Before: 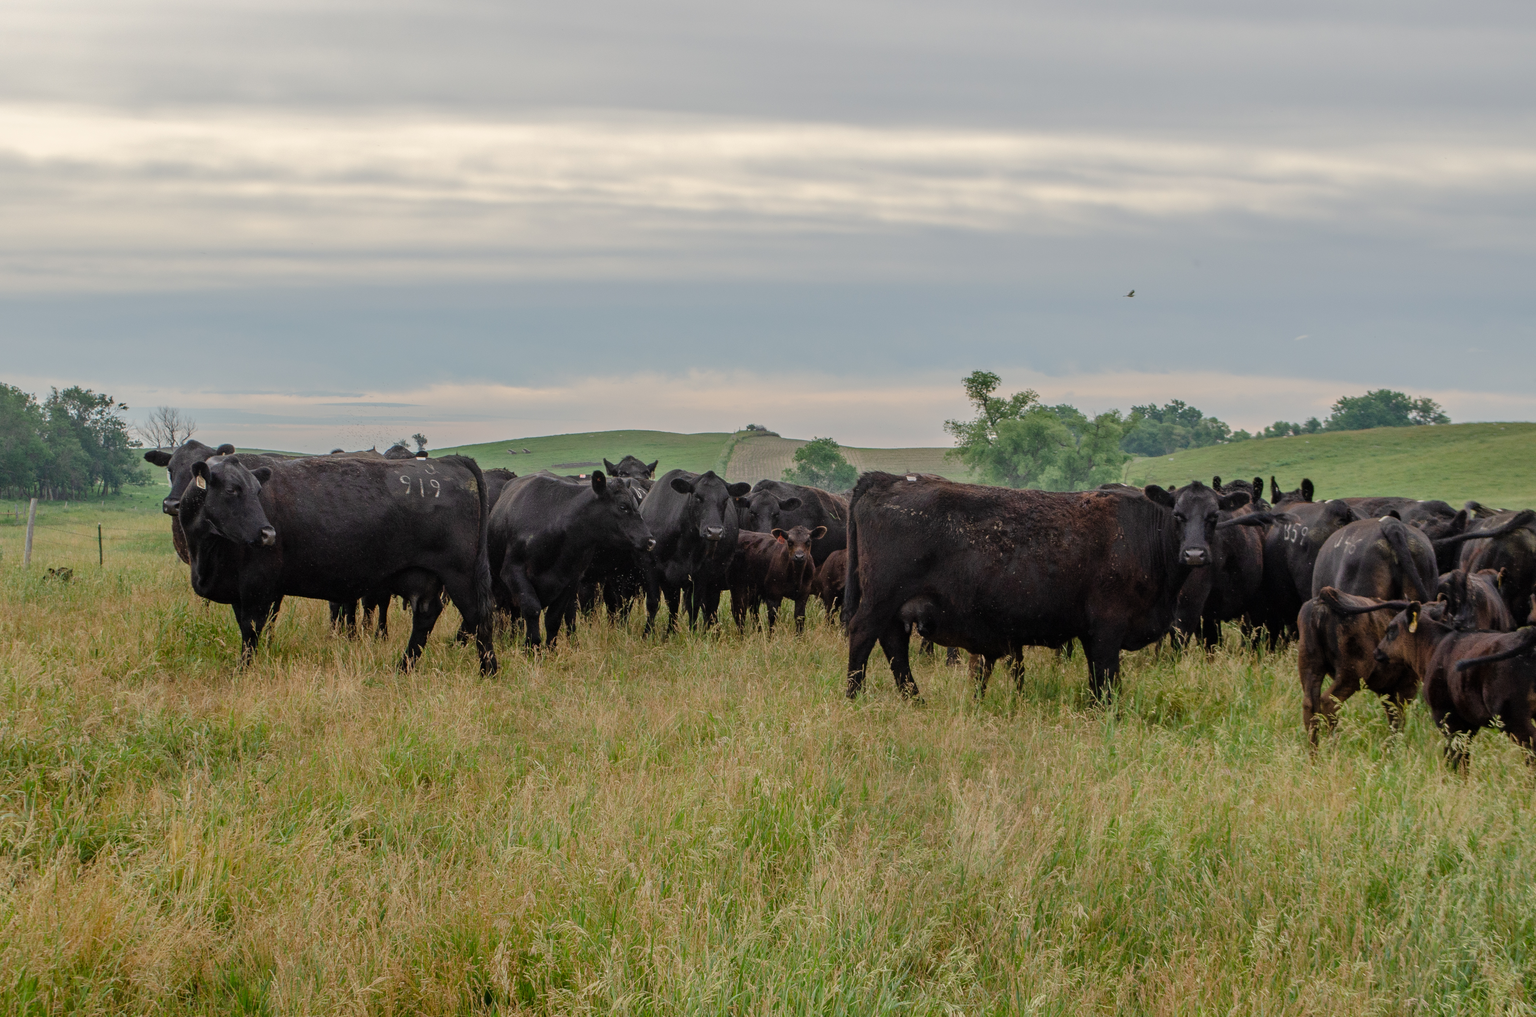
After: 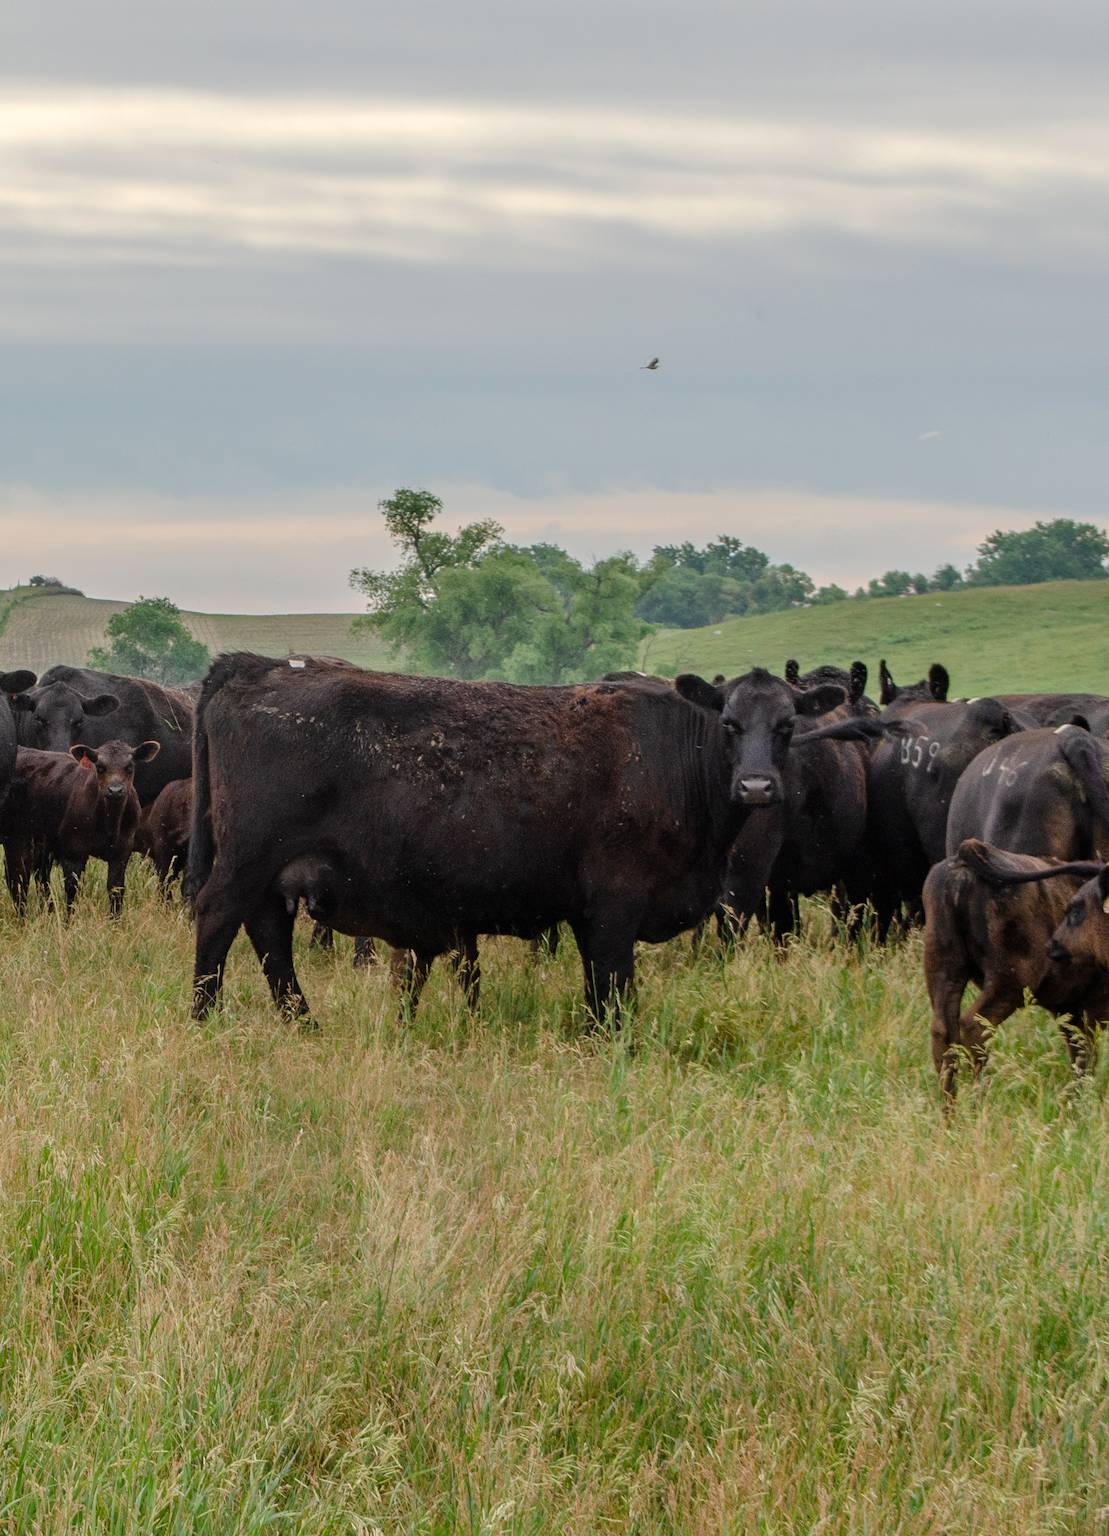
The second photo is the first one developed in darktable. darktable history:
exposure: exposure 0.204 EV, compensate exposure bias true, compensate highlight preservation false
crop: left 47.427%, top 6.821%, right 8.009%
